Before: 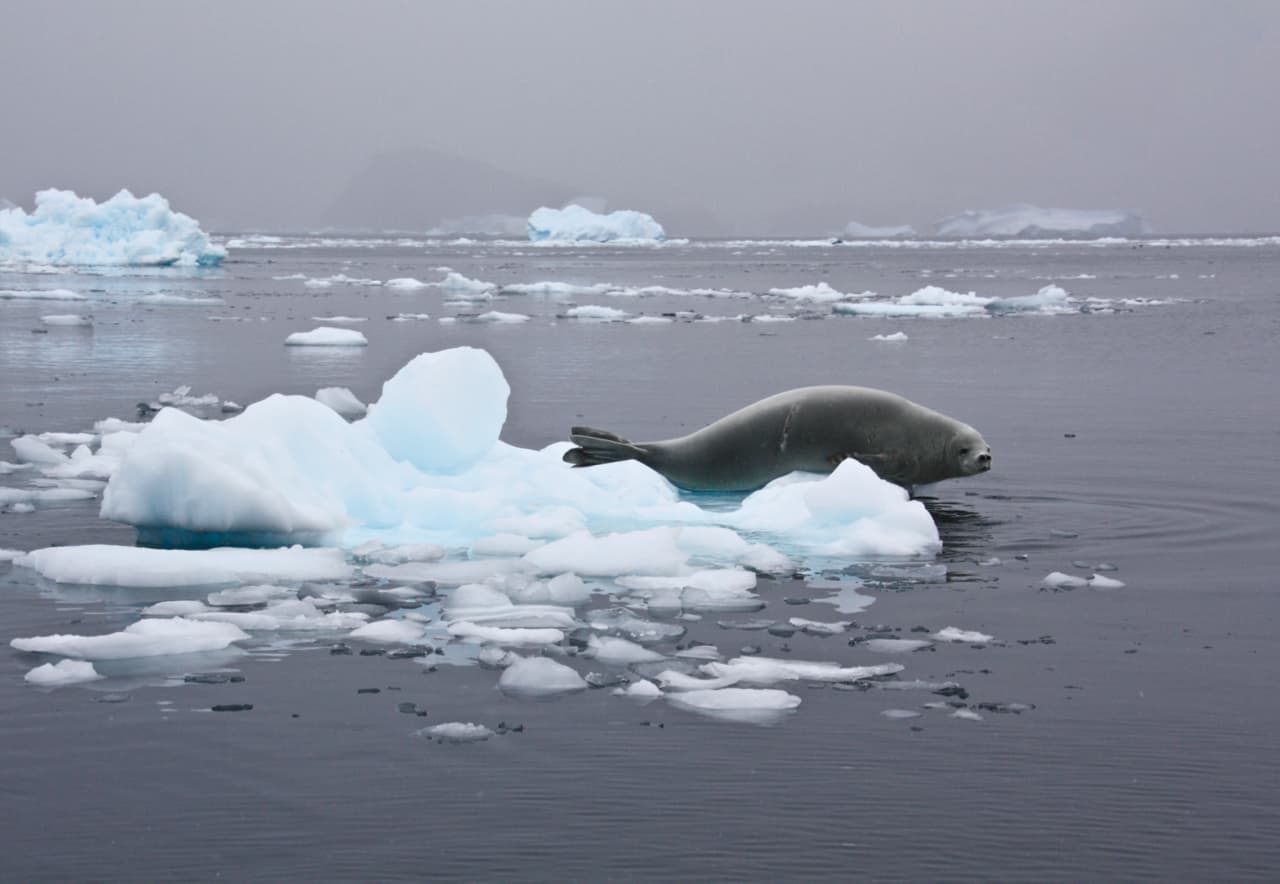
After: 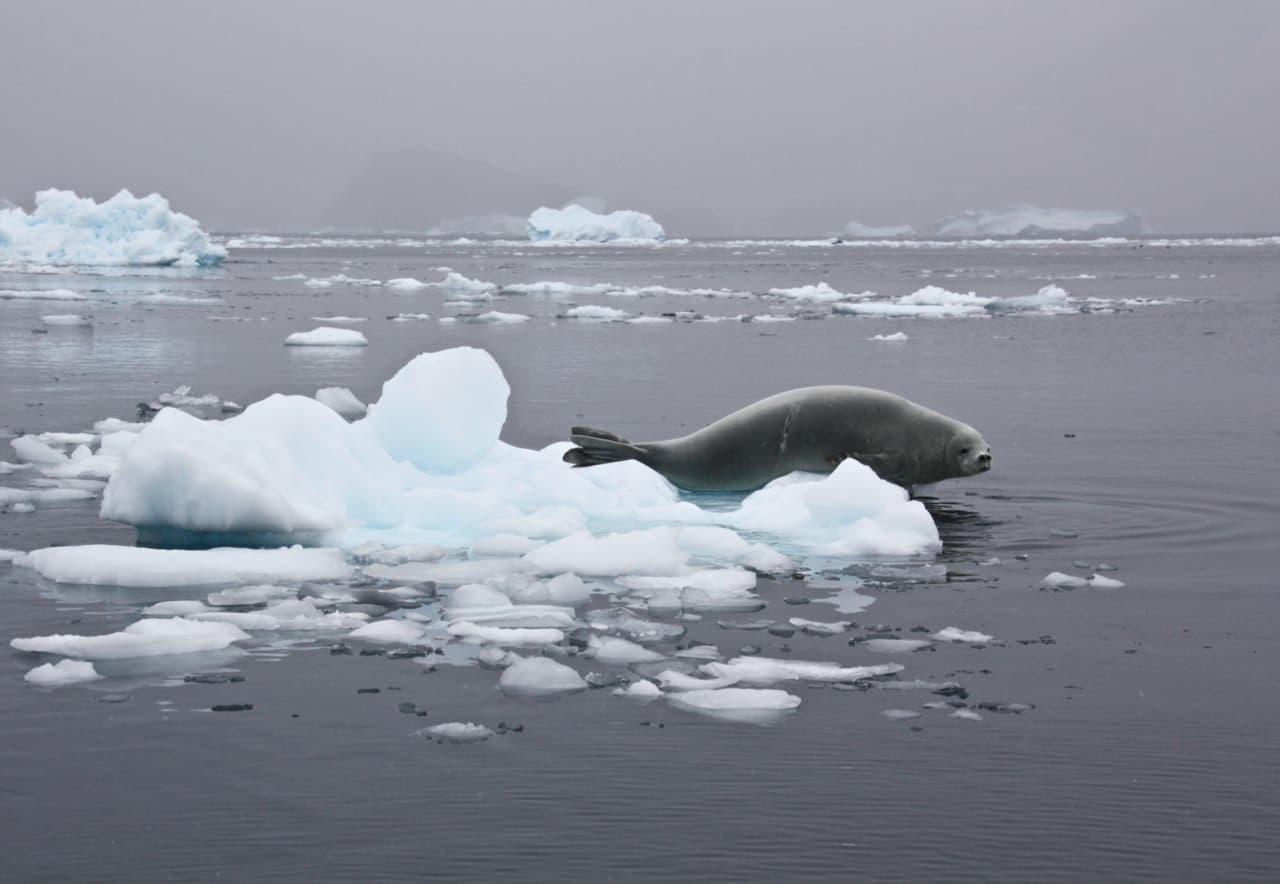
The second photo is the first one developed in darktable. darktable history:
color correction: highlights b* -0.039, saturation 0.797
contrast brightness saturation: saturation -0.058
